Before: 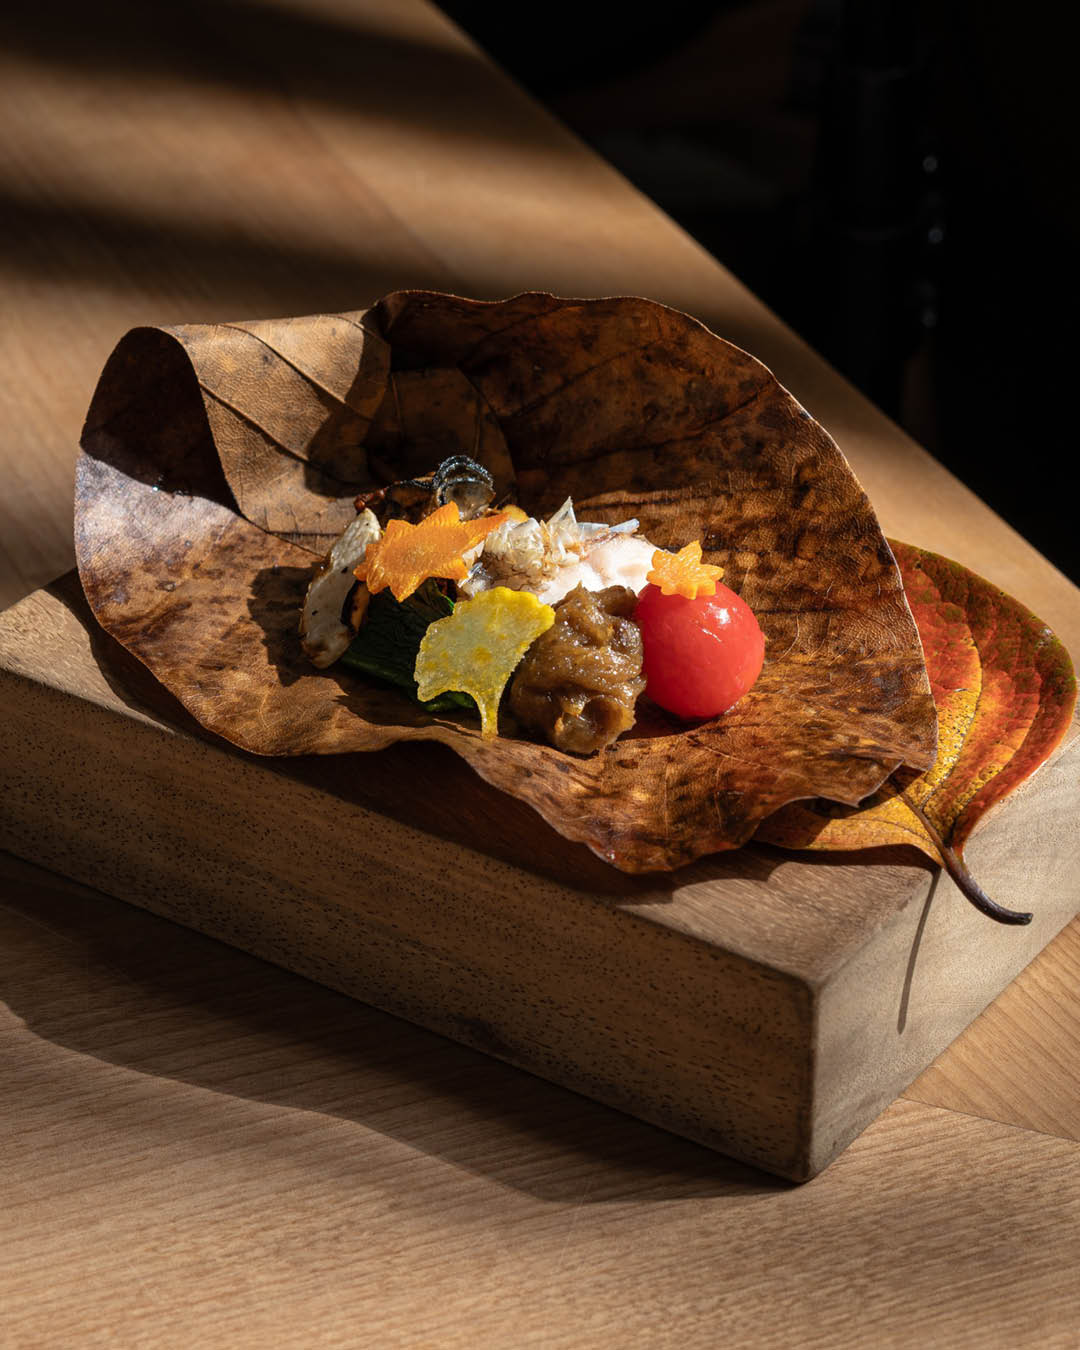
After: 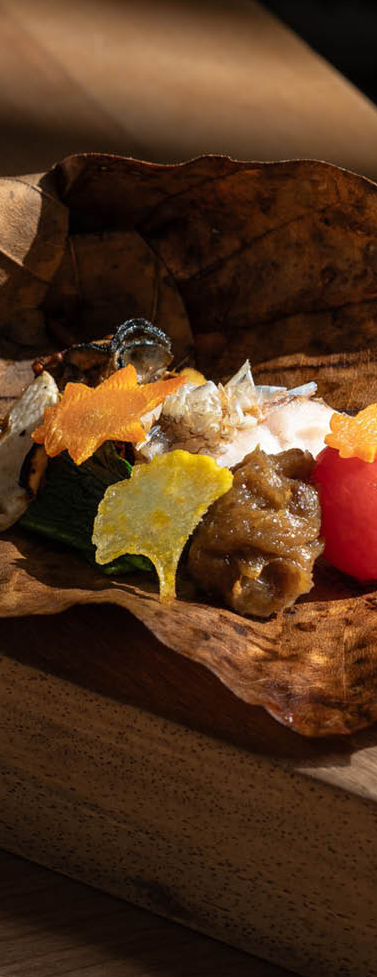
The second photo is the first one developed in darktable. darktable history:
crop and rotate: left 29.825%, top 10.178%, right 35.264%, bottom 17.402%
